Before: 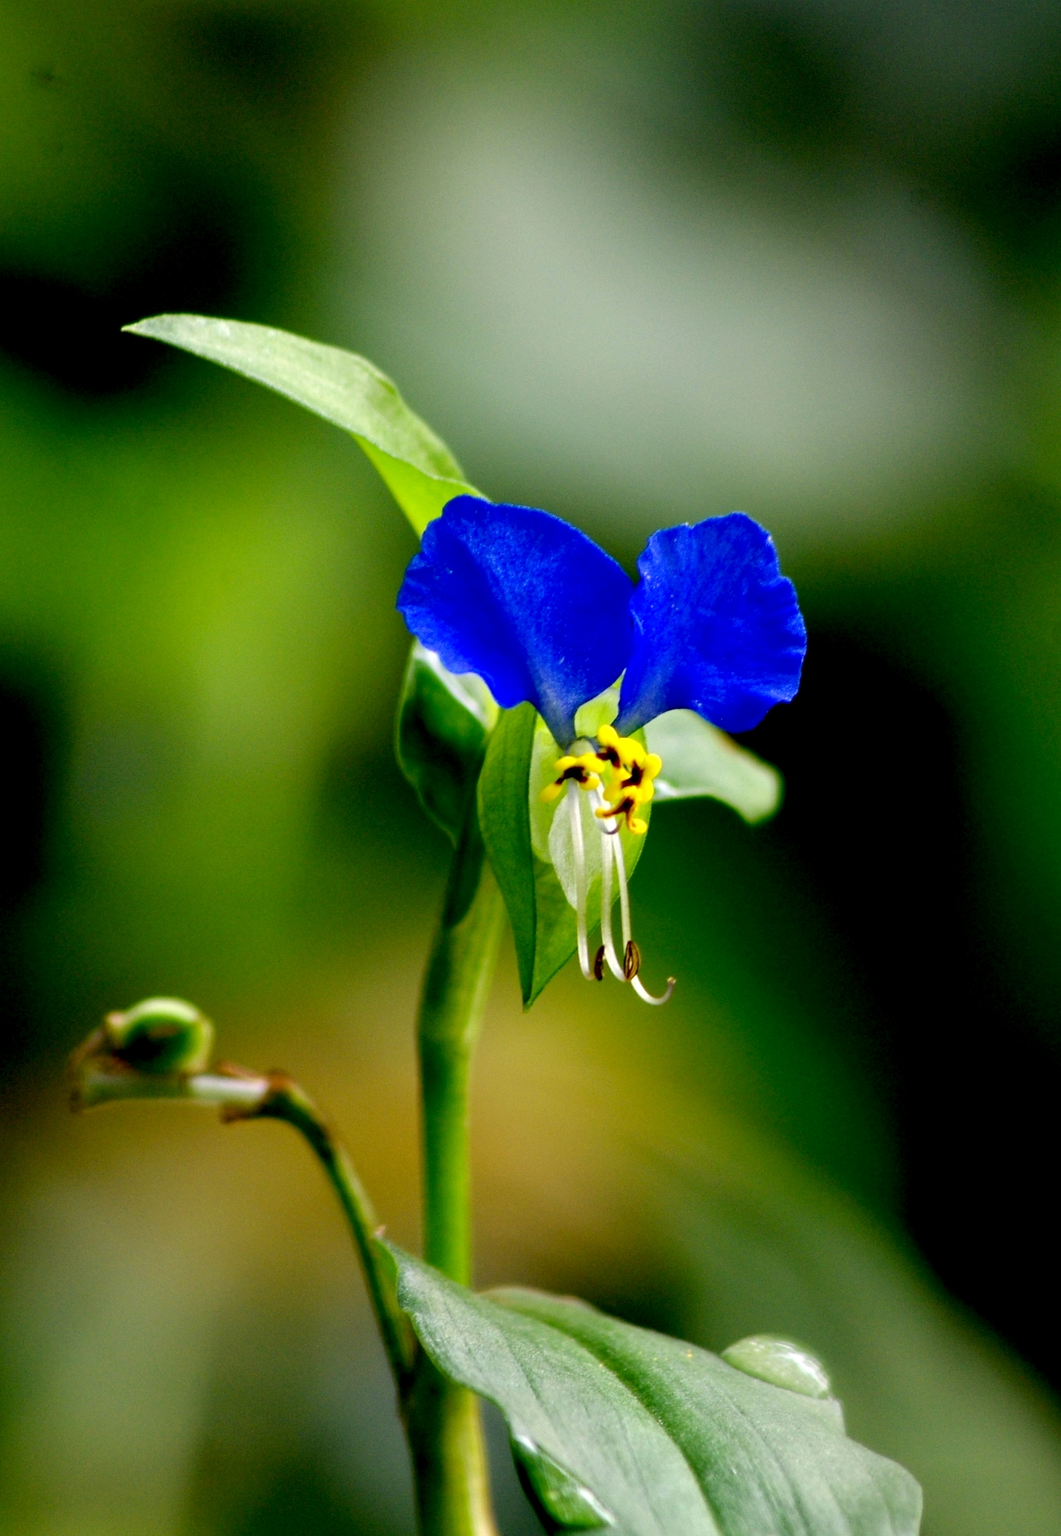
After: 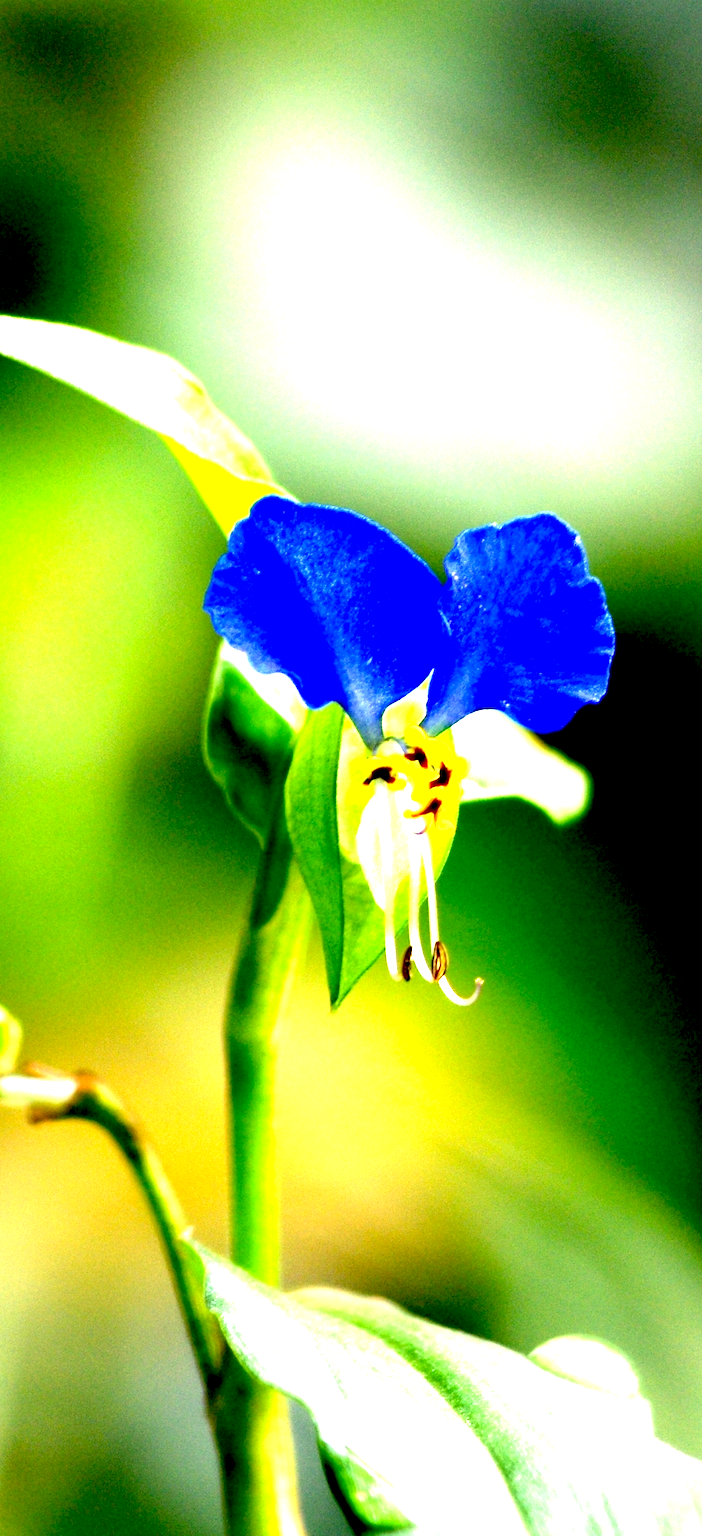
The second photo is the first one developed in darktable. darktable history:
exposure: black level correction 0.001, exposure 1.736 EV, compensate exposure bias true, compensate highlight preservation false
crop and rotate: left 18.249%, right 15.544%
